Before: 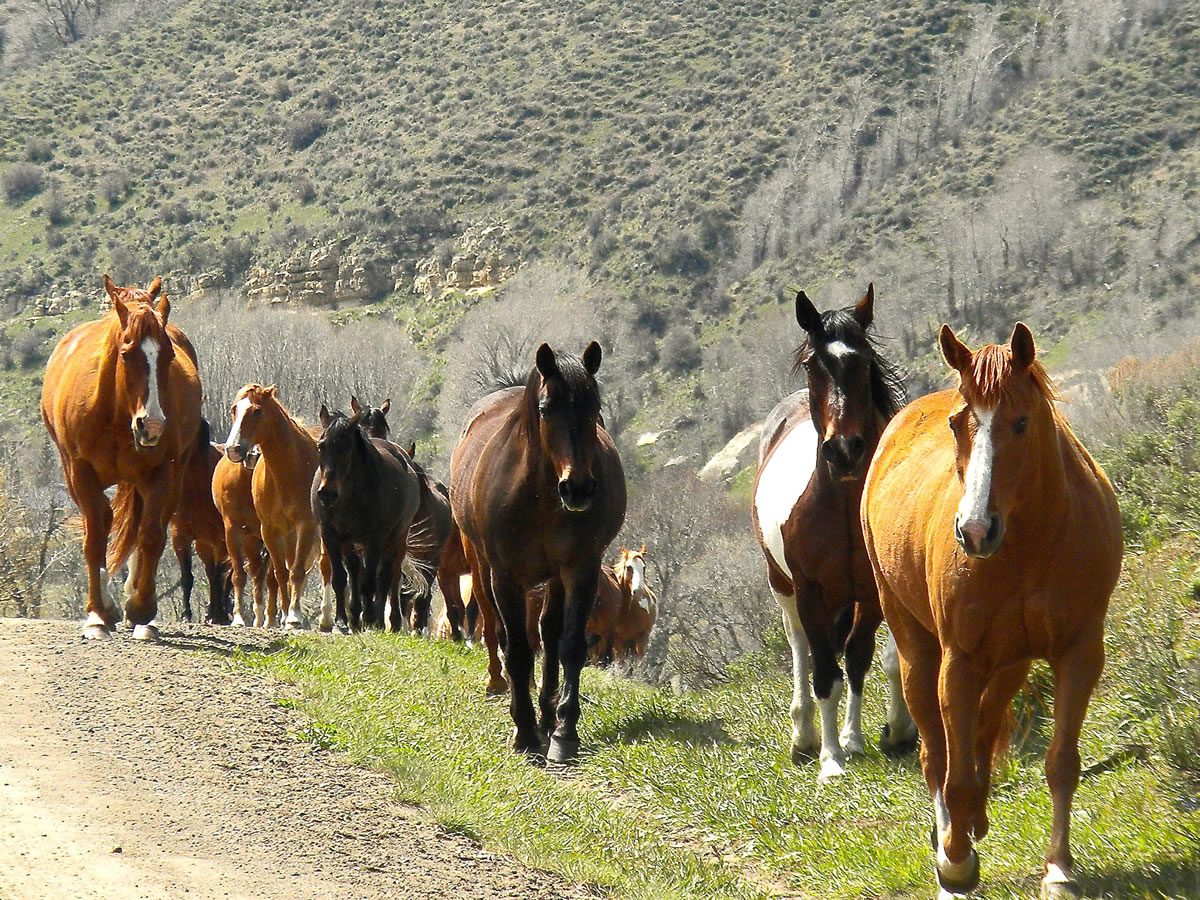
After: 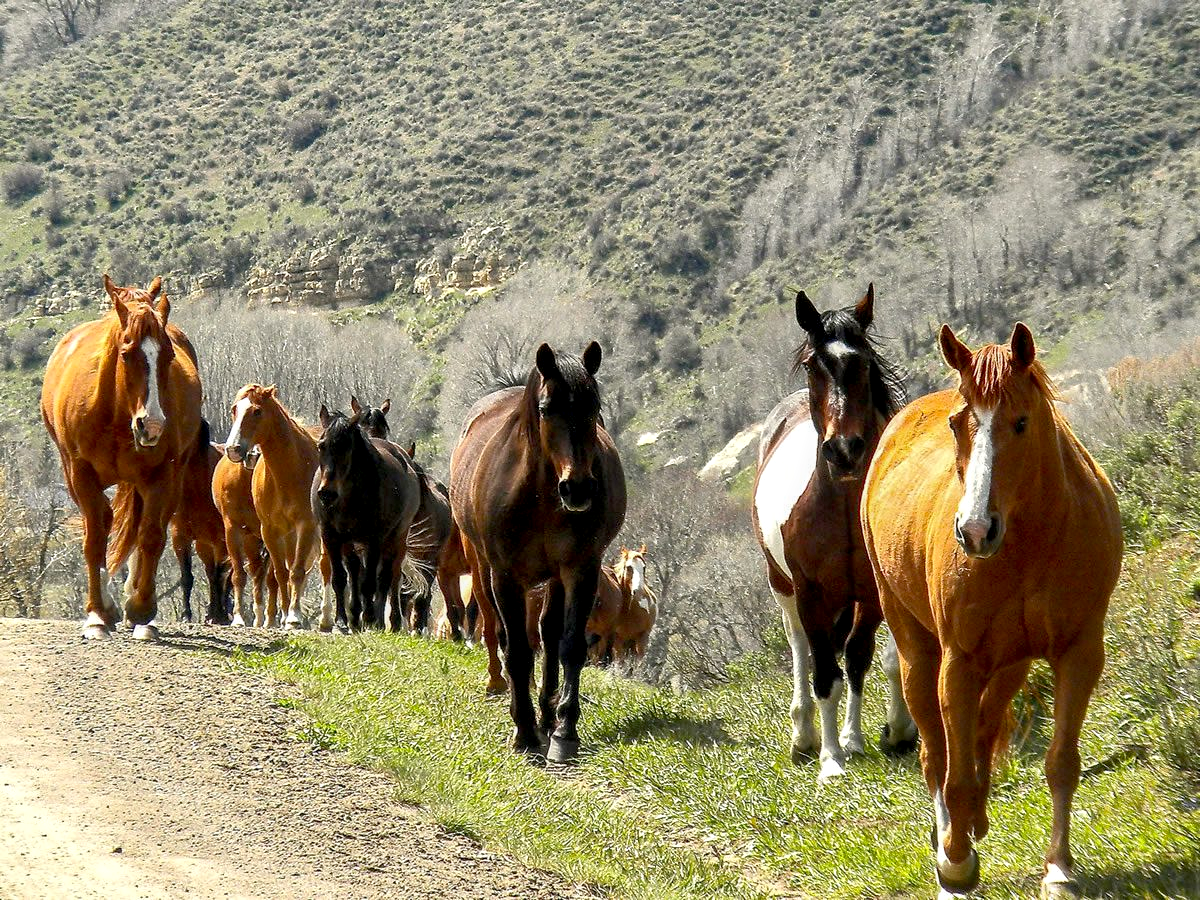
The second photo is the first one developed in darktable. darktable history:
exposure: black level correction 0.009, exposure 0.119 EV, compensate highlight preservation false
local contrast: on, module defaults
